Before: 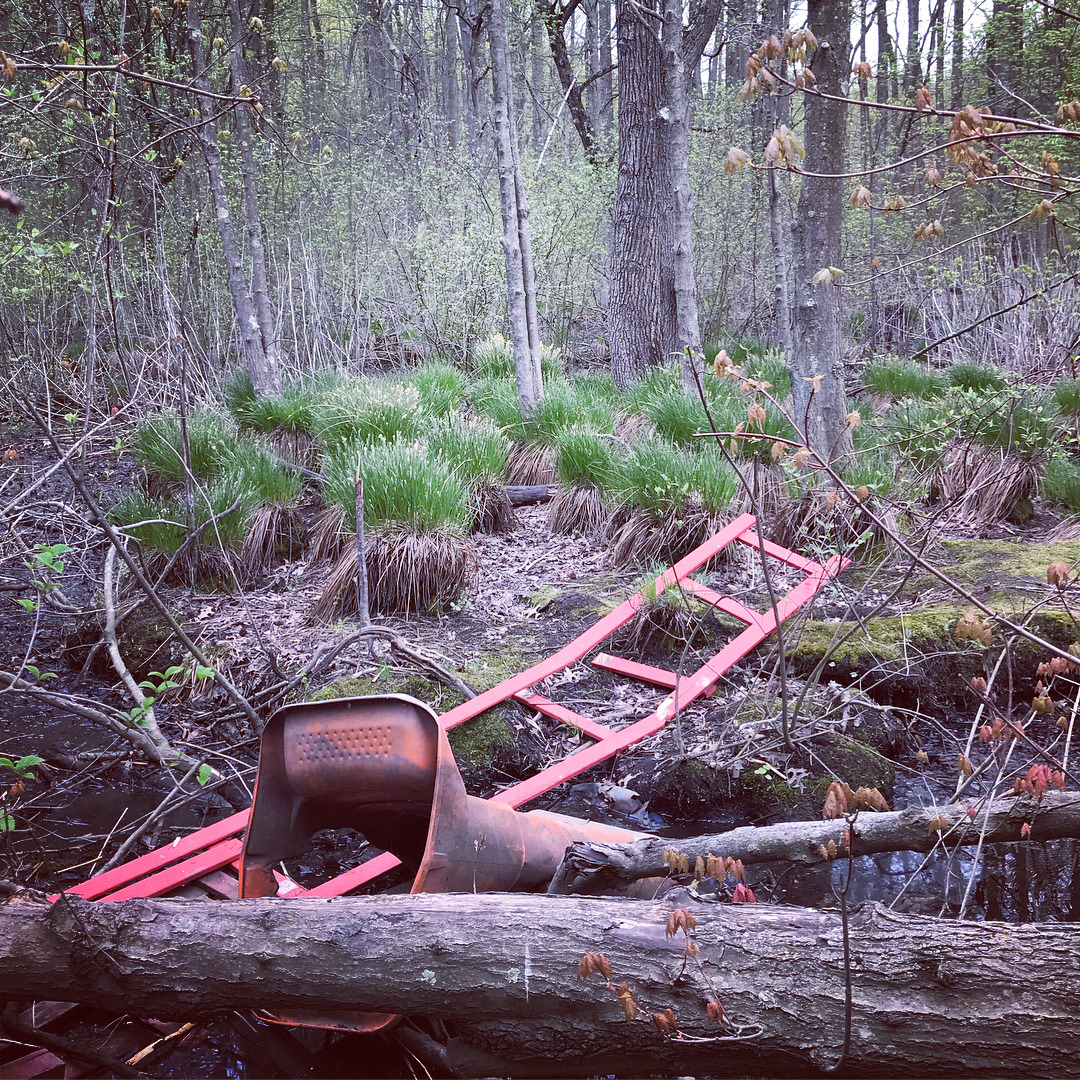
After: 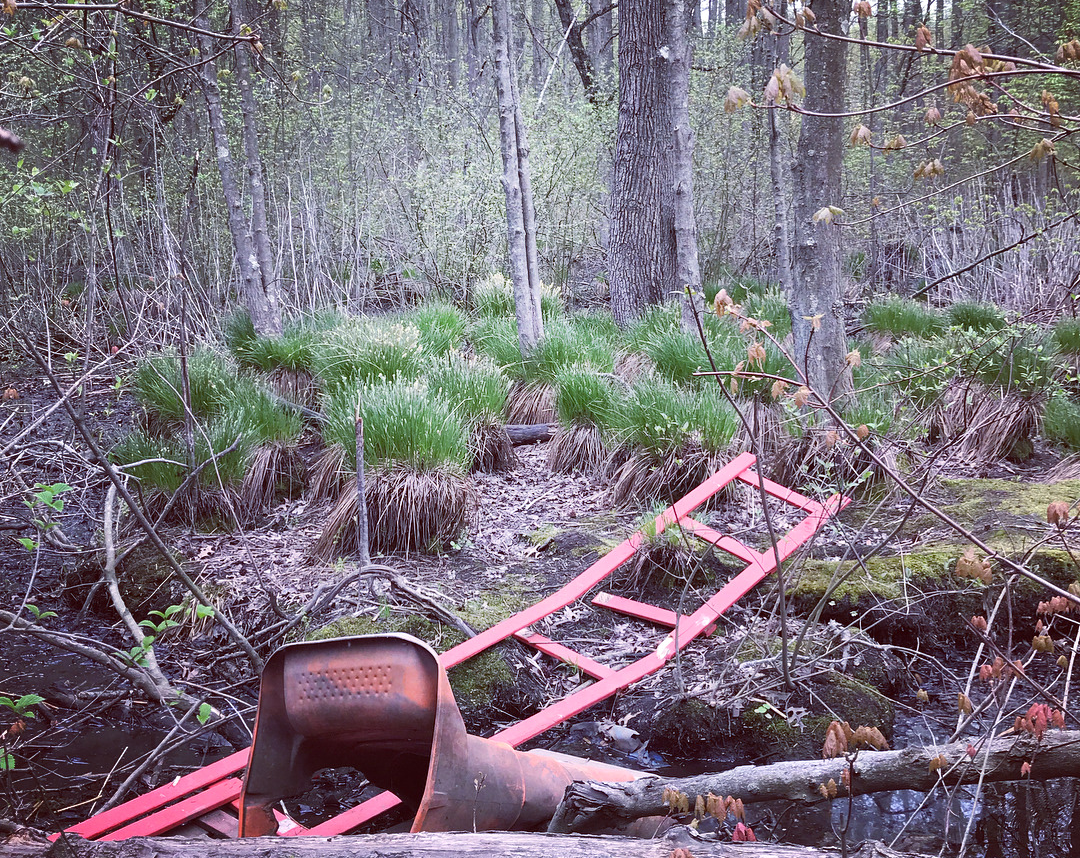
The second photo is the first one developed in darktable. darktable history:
tone equalizer: on, module defaults
crop and rotate: top 5.66%, bottom 14.863%
